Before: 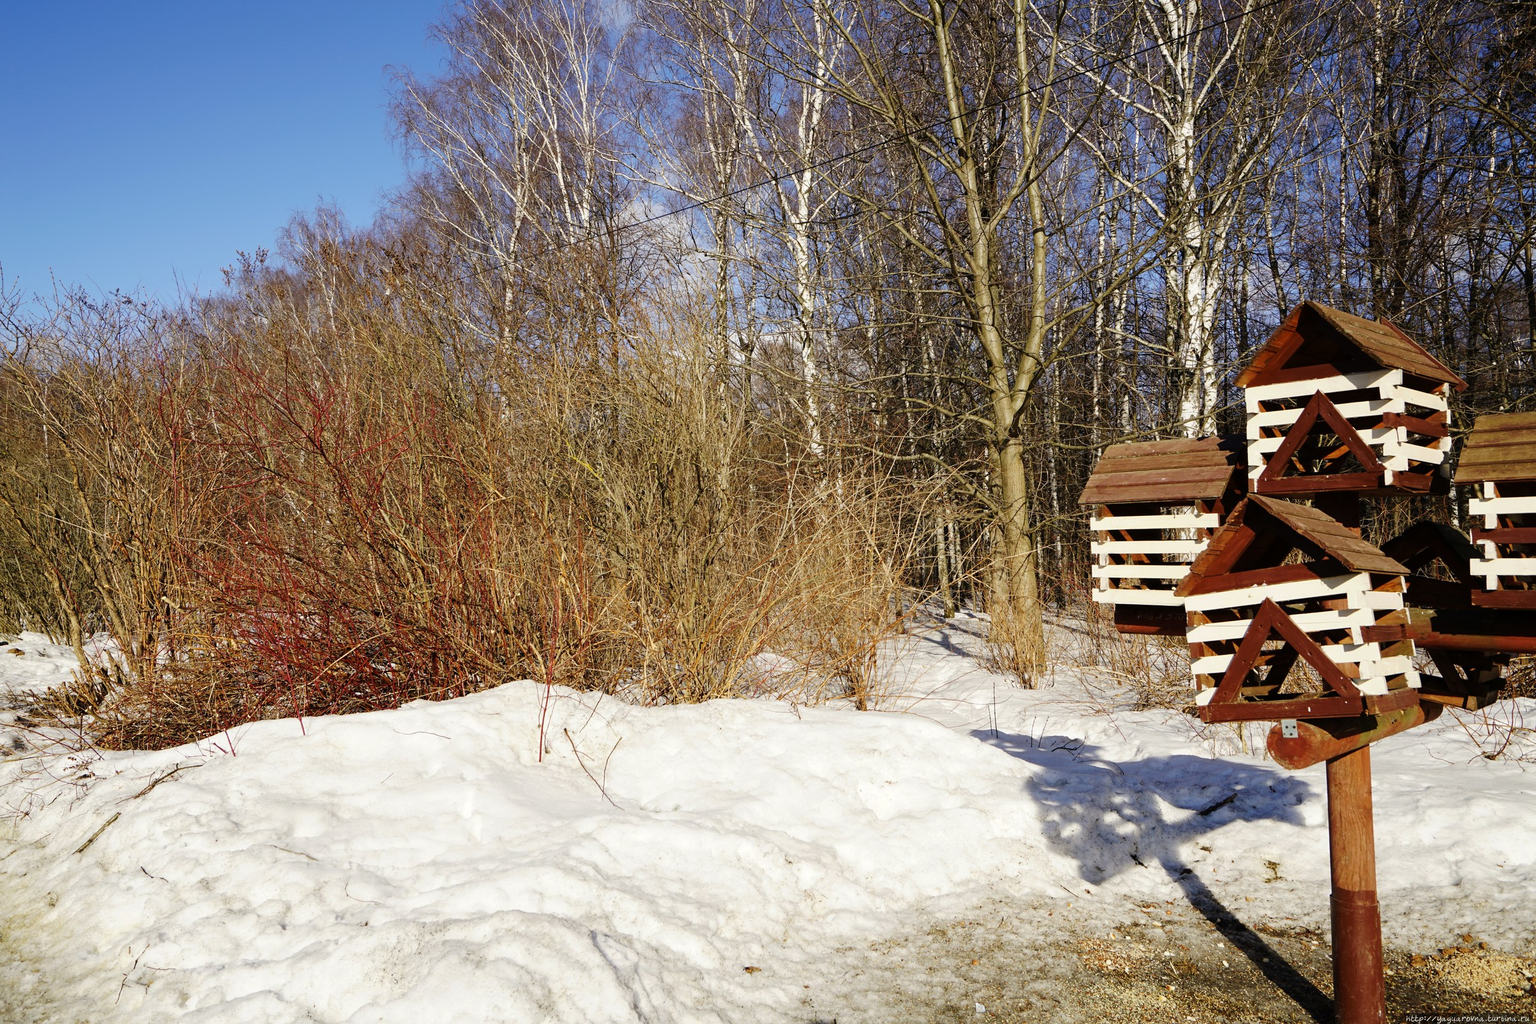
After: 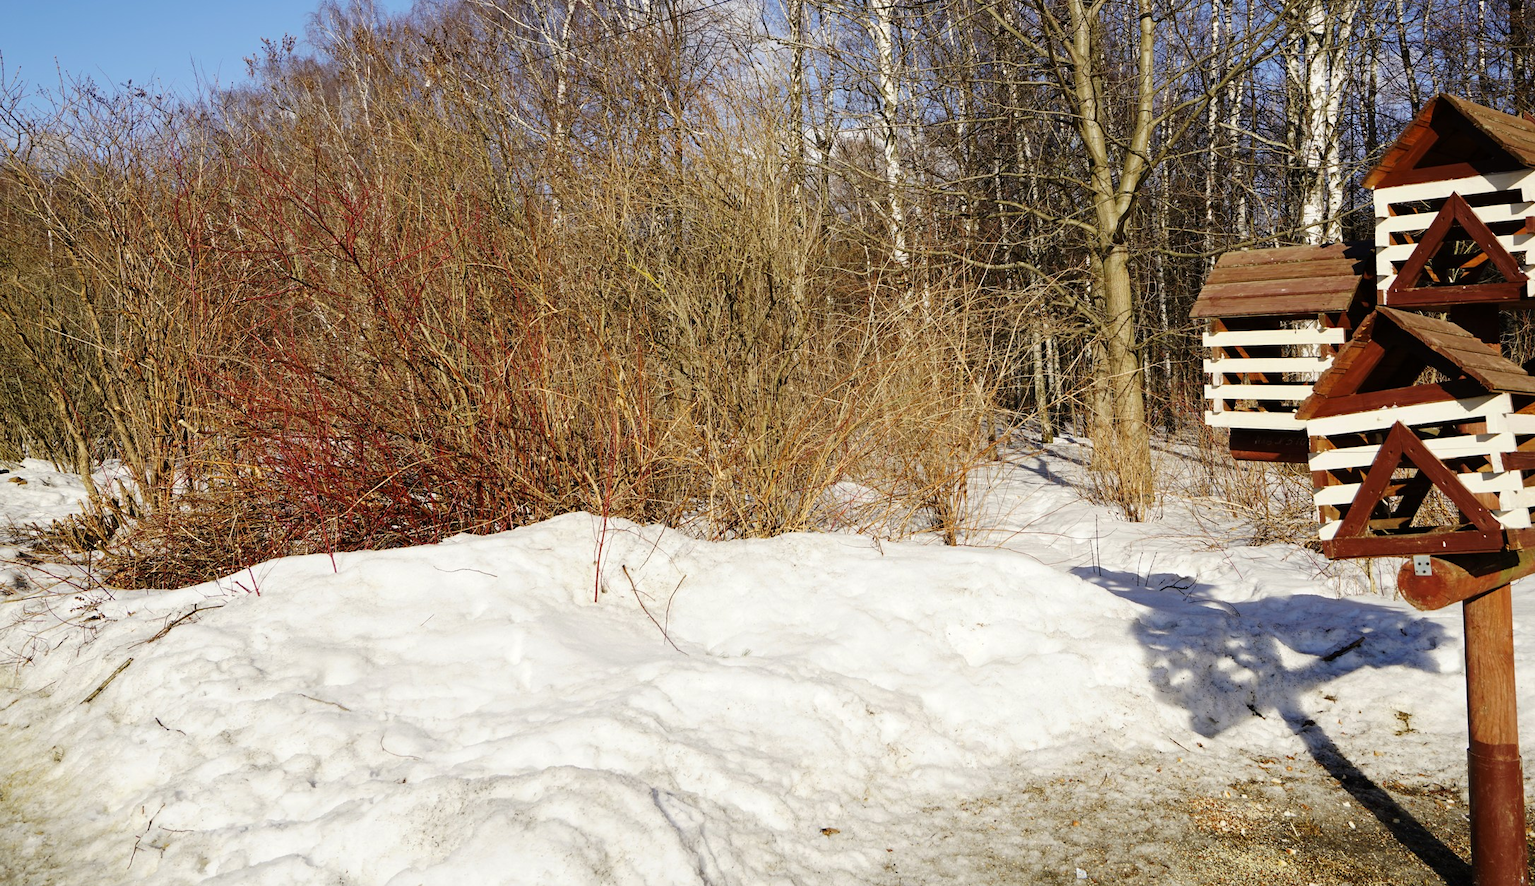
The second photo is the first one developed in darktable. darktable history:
crop: top 21.174%, right 9.313%, bottom 0.335%
